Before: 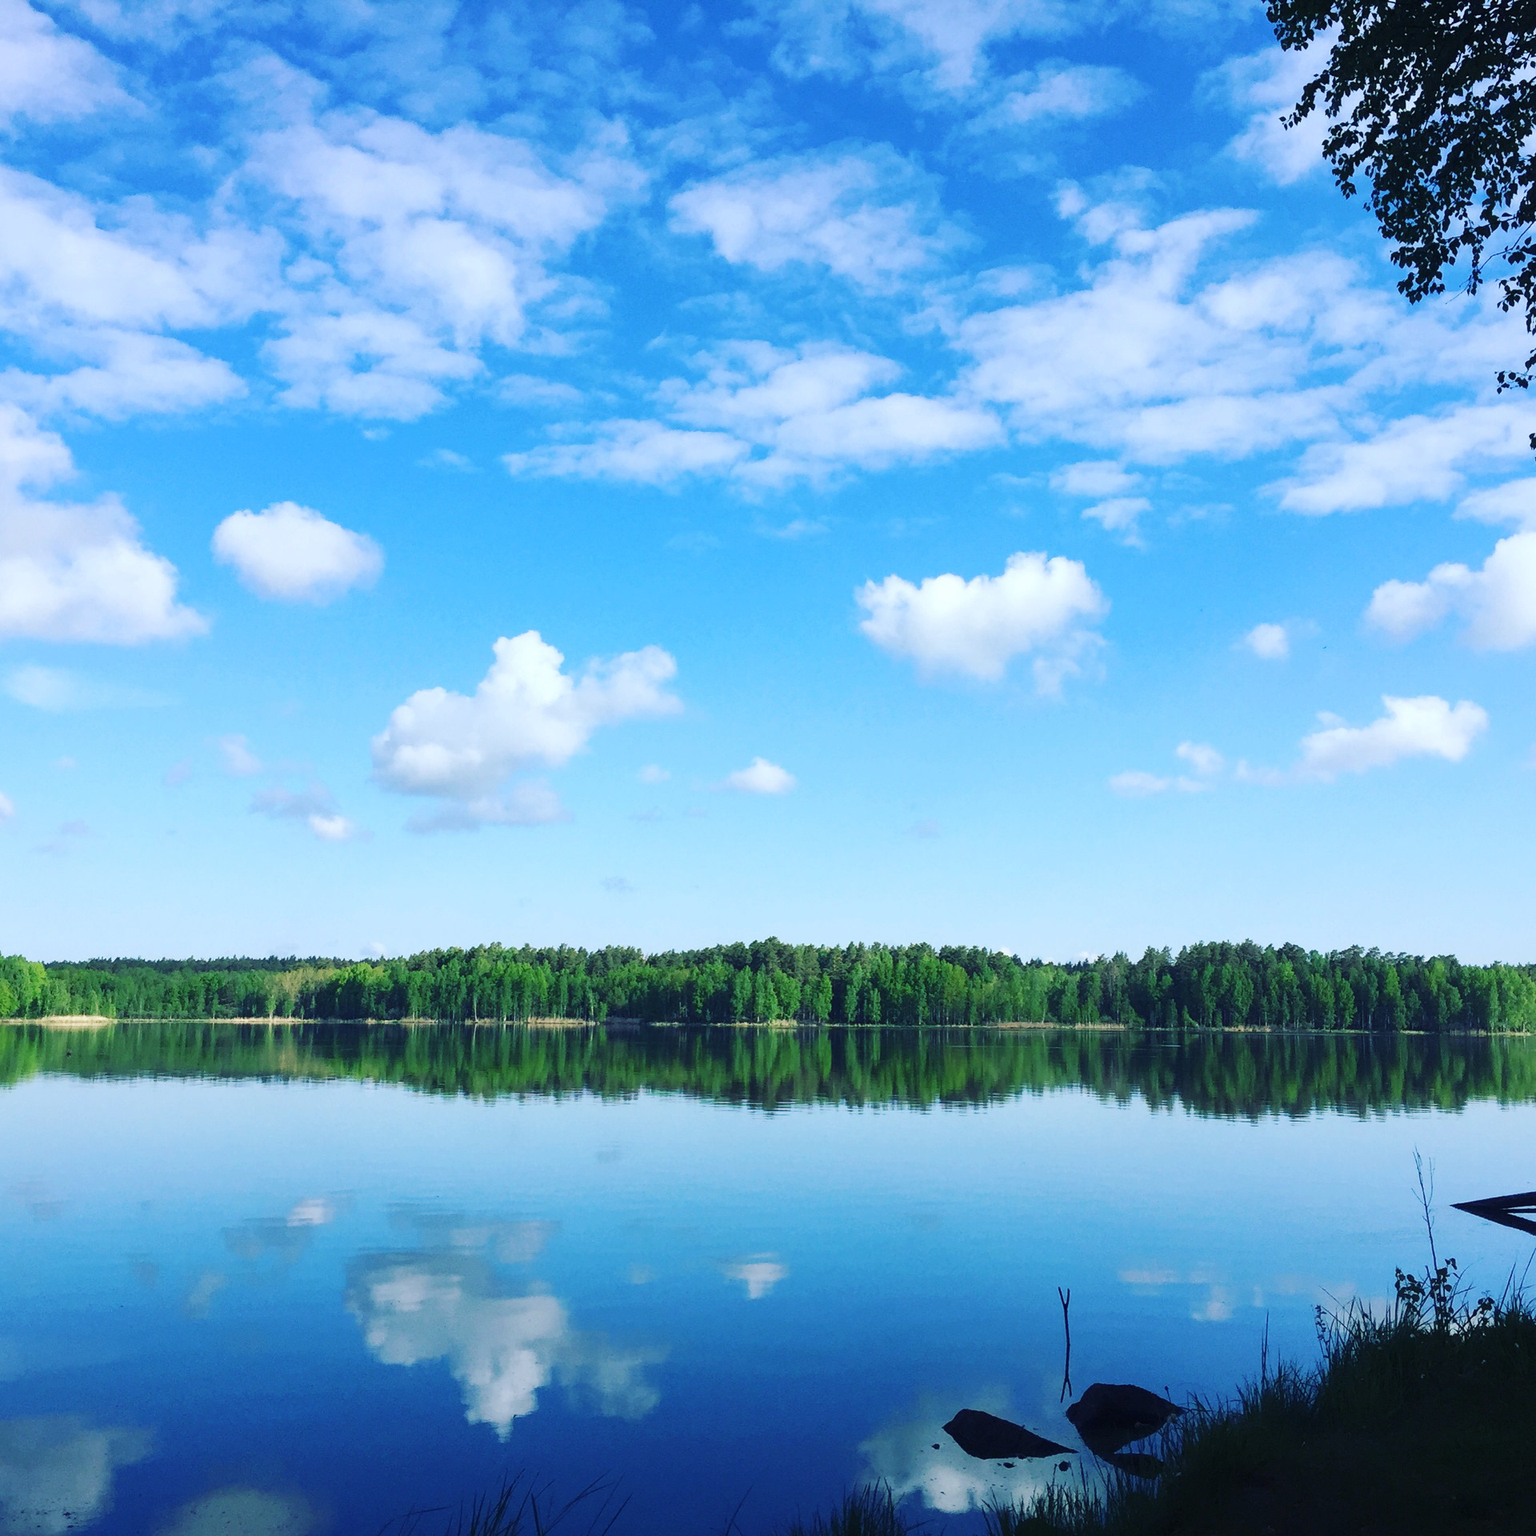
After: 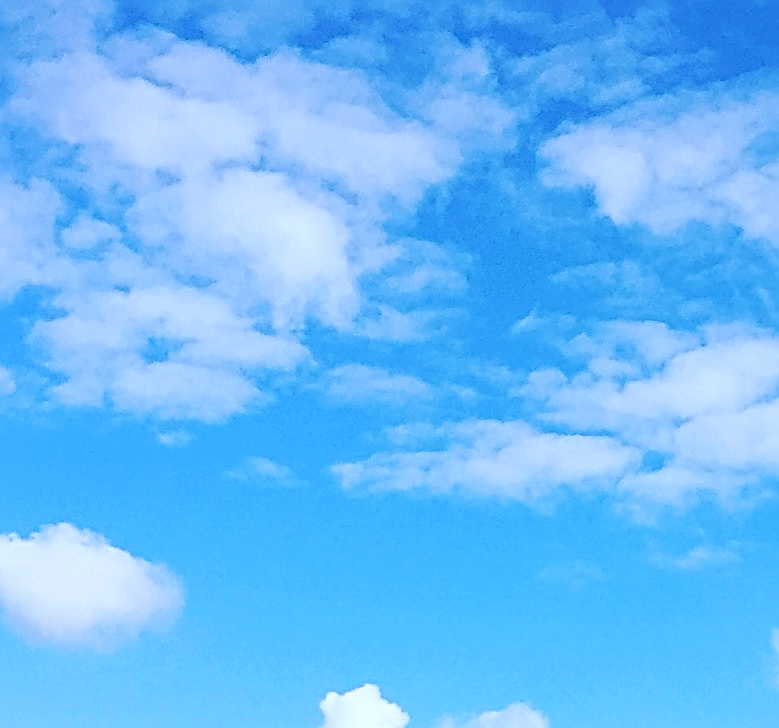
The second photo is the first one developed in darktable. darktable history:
sharpen: radius 3.69, amount 0.928
crop: left 15.452%, top 5.459%, right 43.956%, bottom 56.62%
white balance: red 0.988, blue 1.017
